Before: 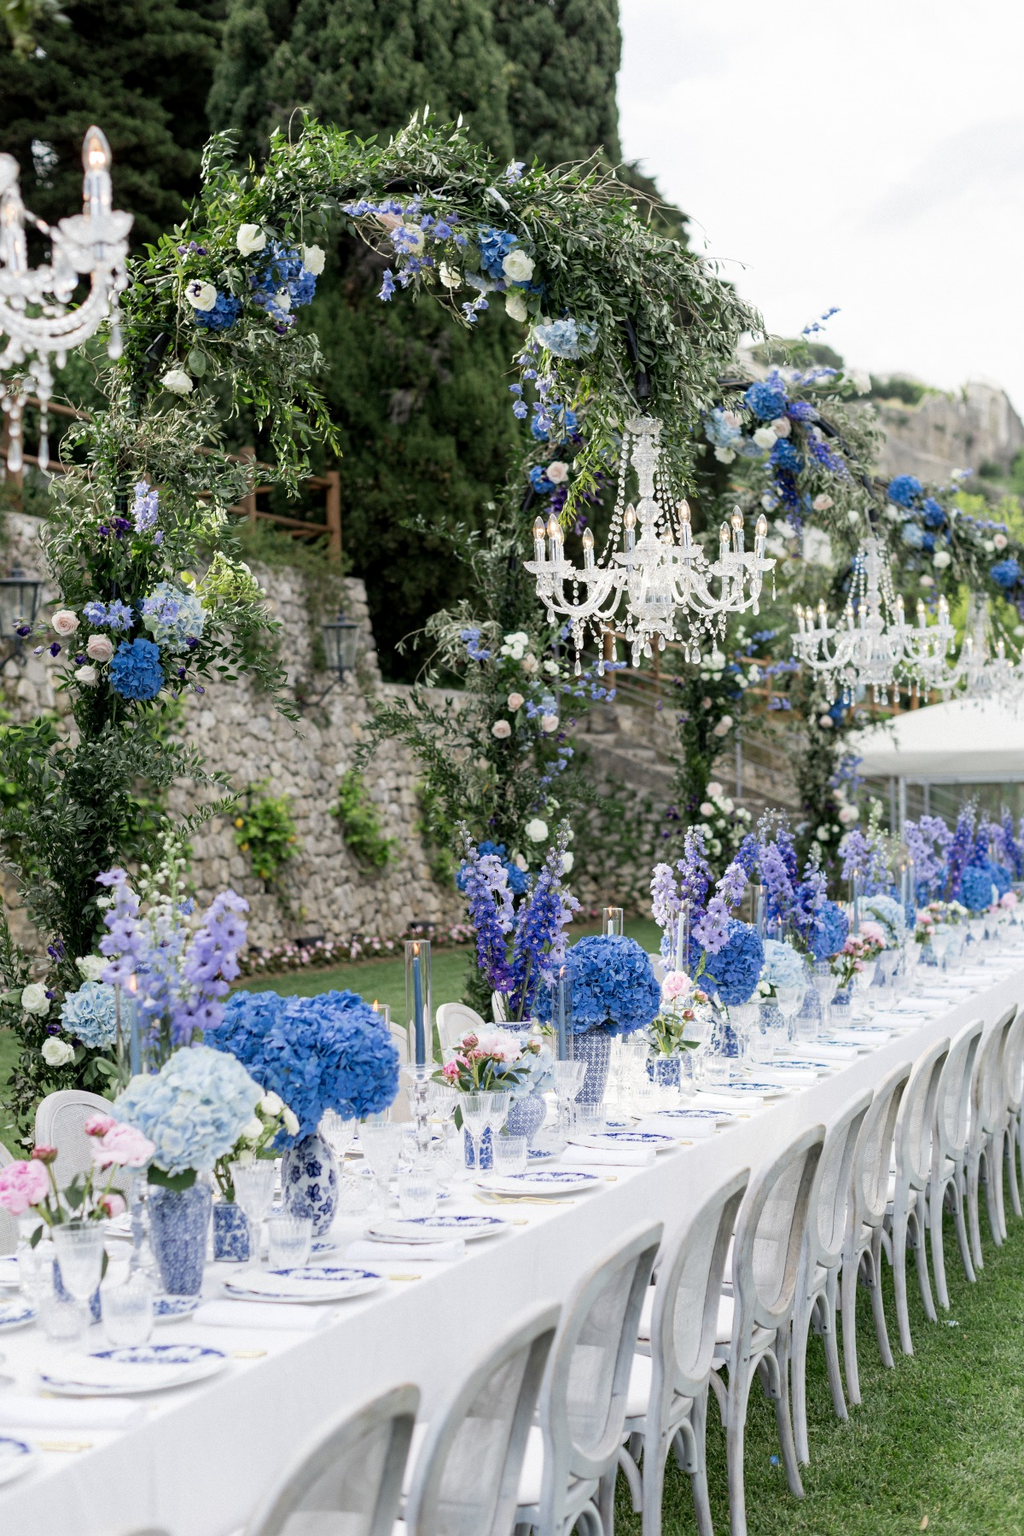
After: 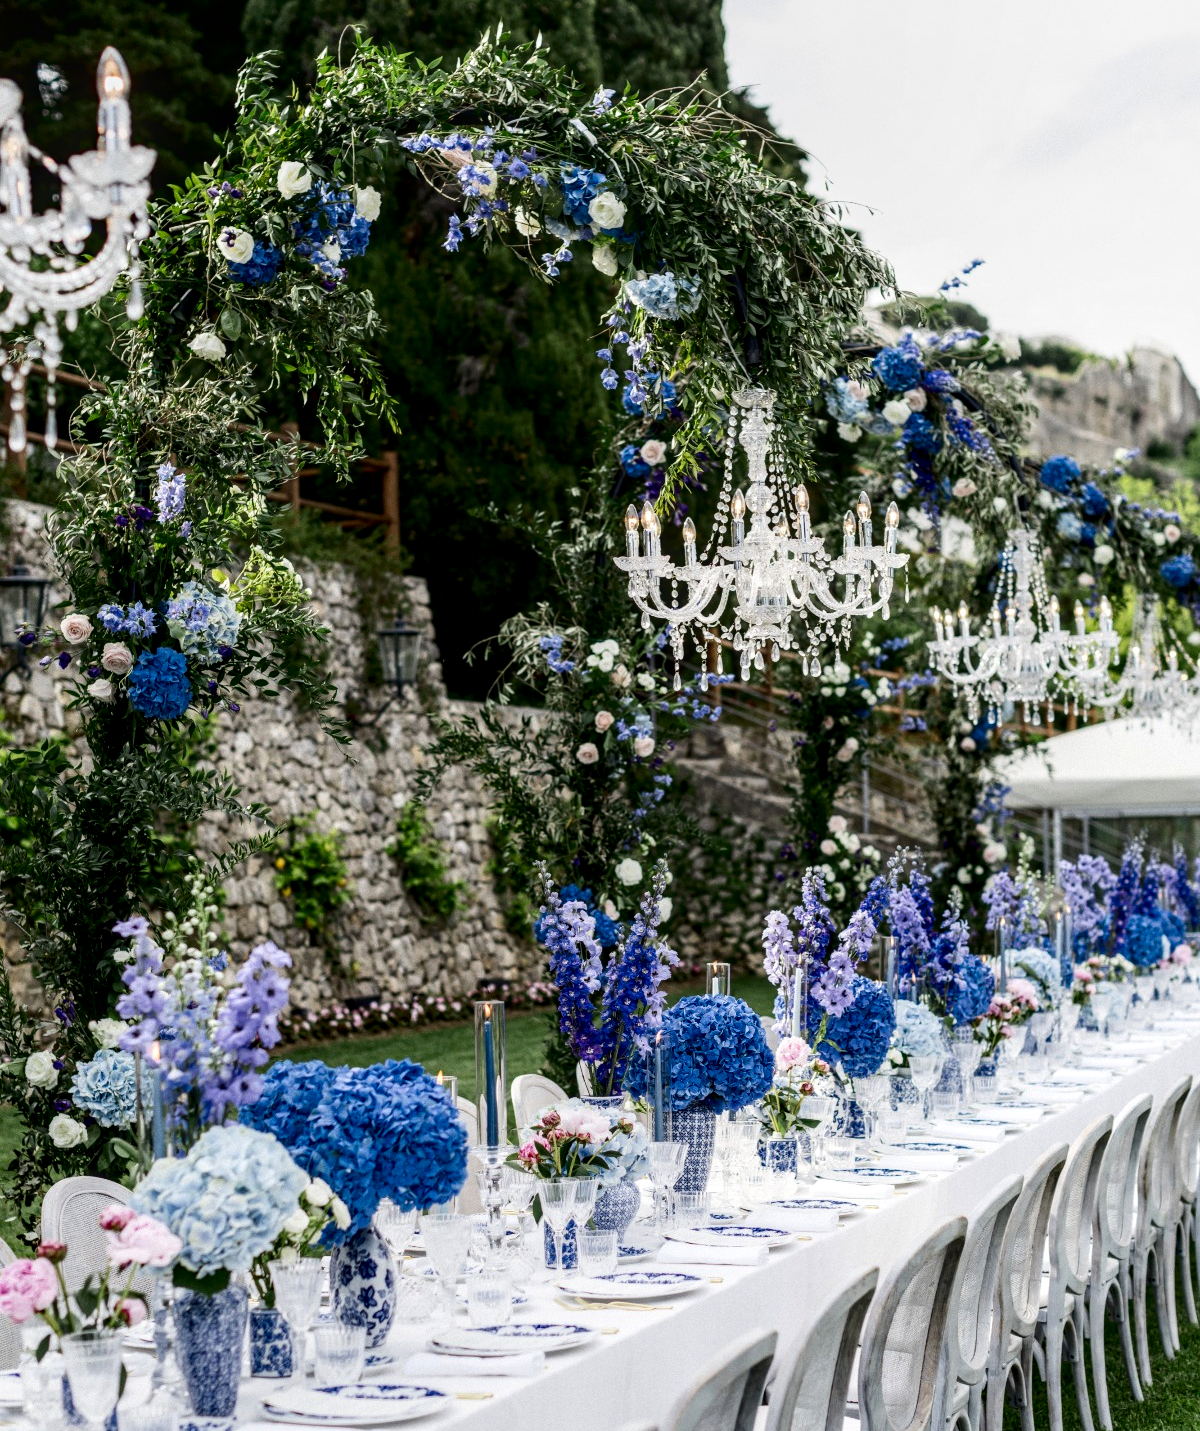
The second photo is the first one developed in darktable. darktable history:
local contrast: highlights 36%, detail 135%
crop and rotate: top 5.66%, bottom 14.829%
contrast brightness saturation: contrast 0.193, brightness -0.22, saturation 0.107
